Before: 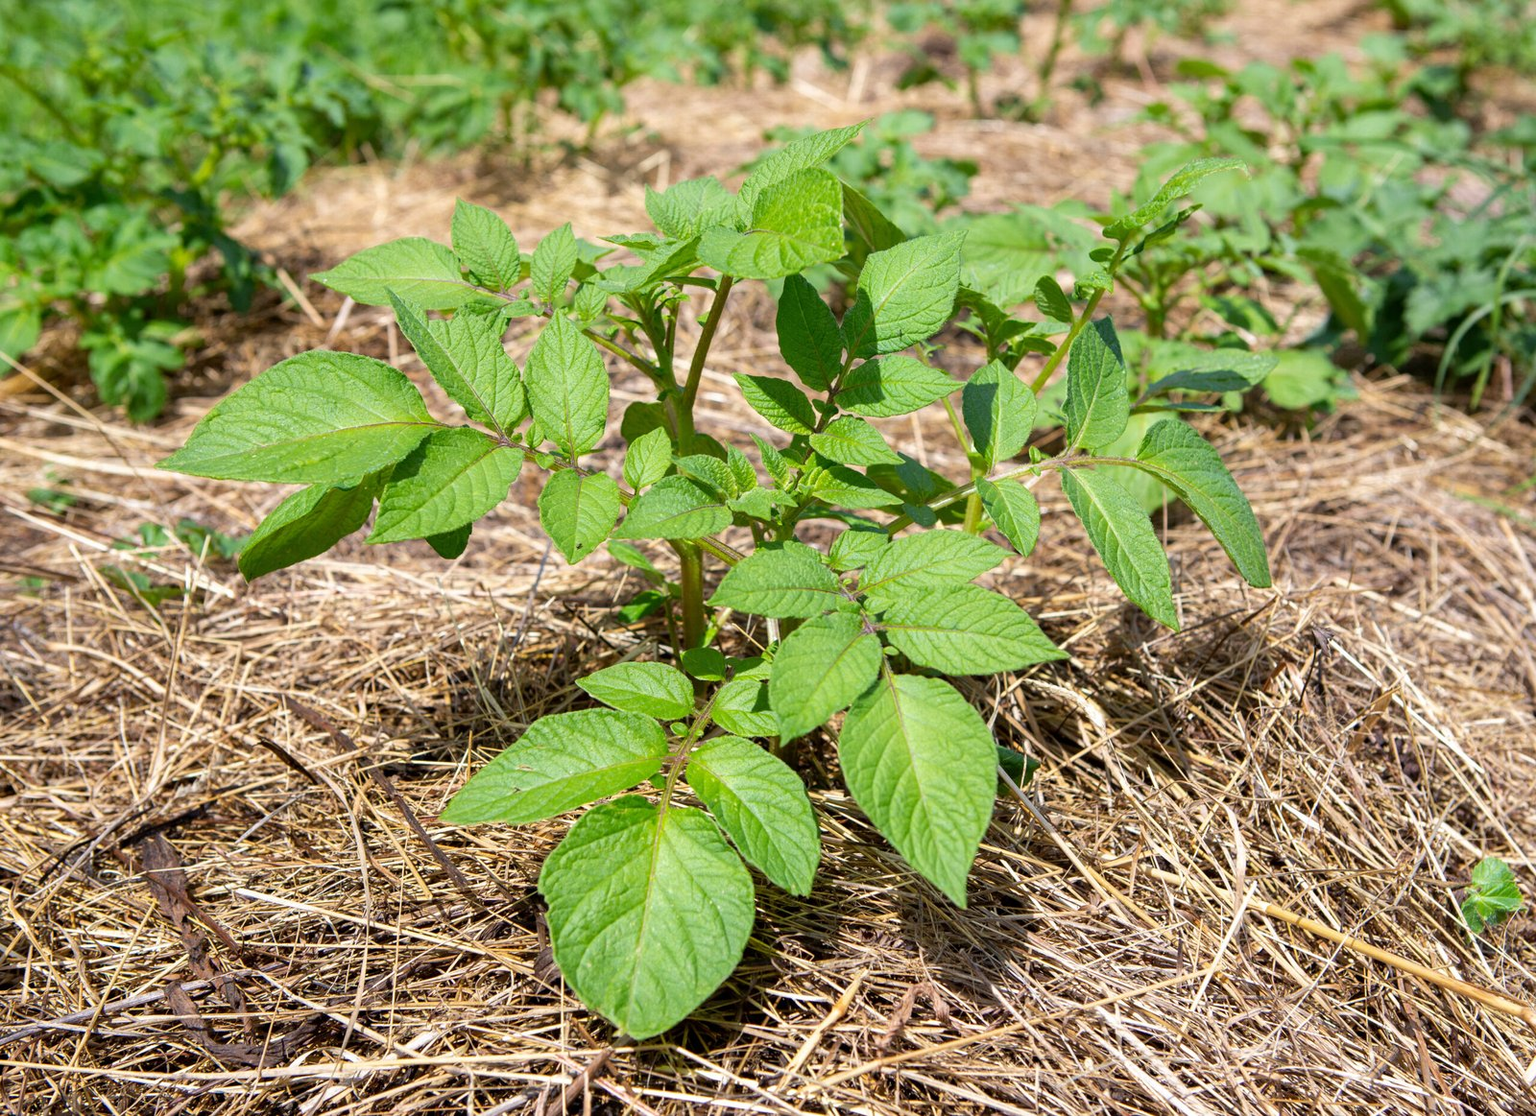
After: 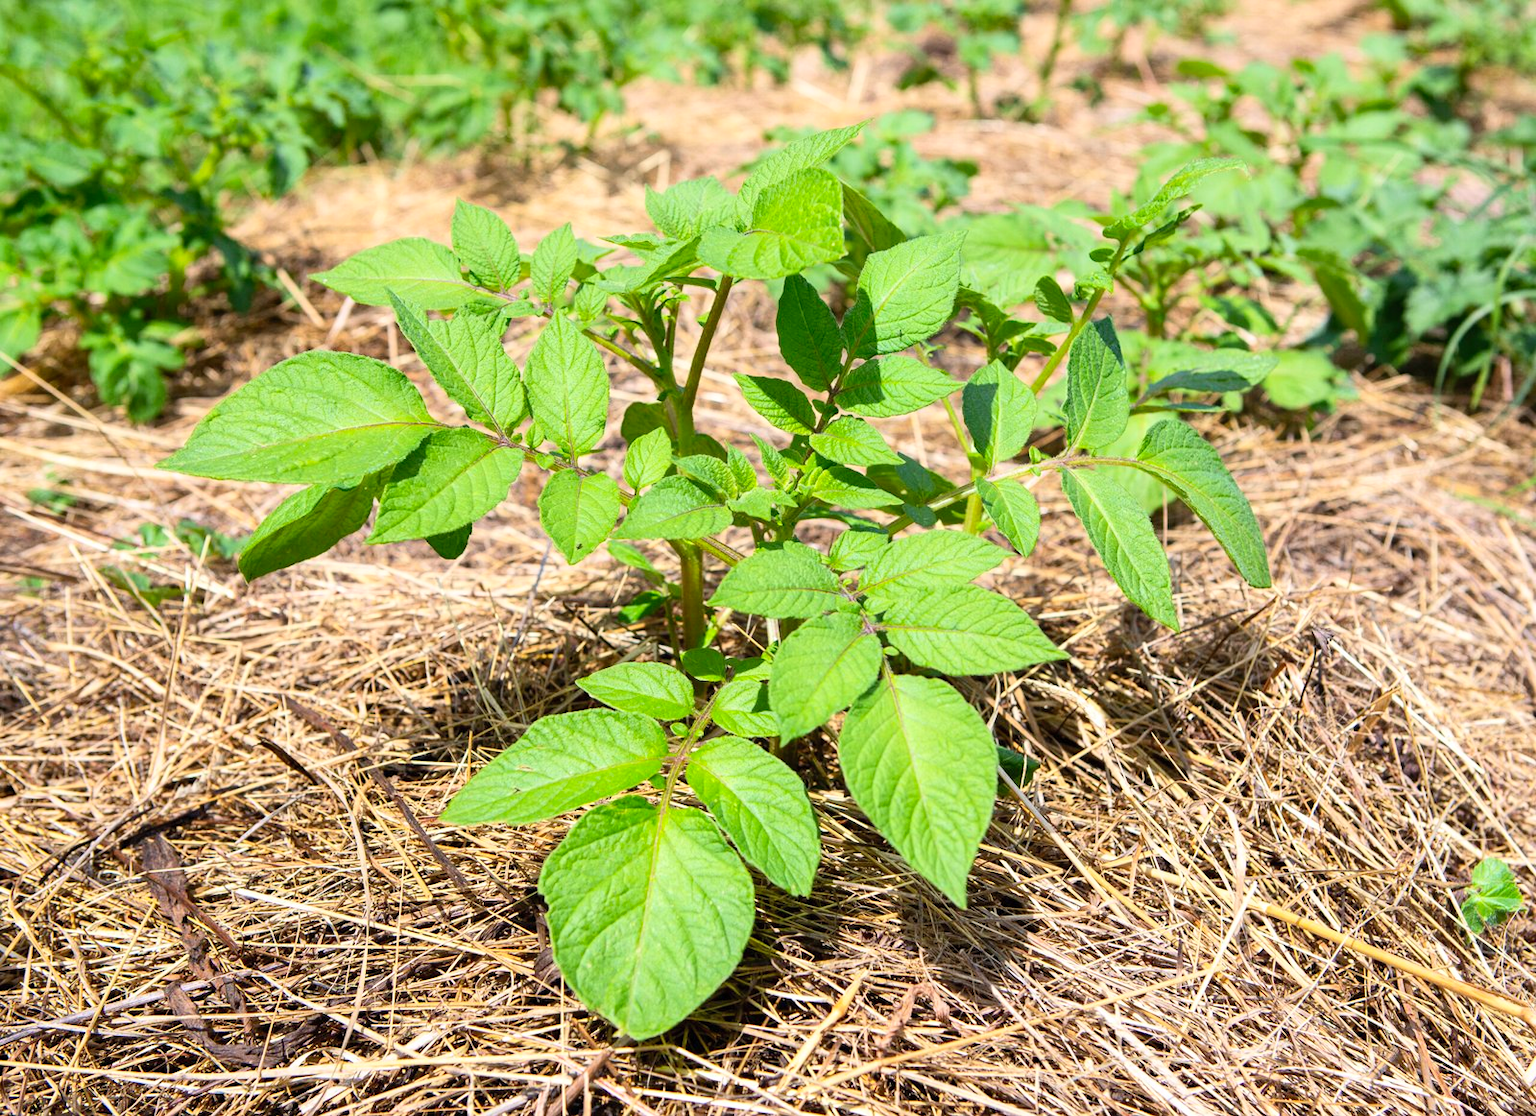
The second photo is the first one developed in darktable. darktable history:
contrast brightness saturation: contrast 0.2, brightness 0.16, saturation 0.22
